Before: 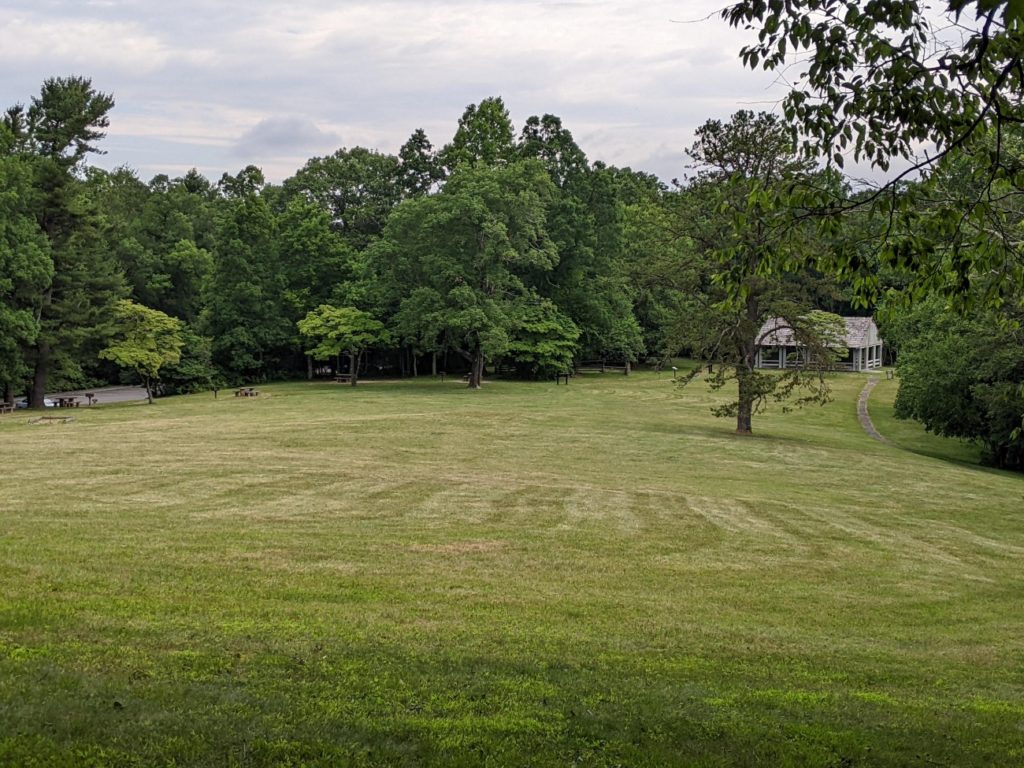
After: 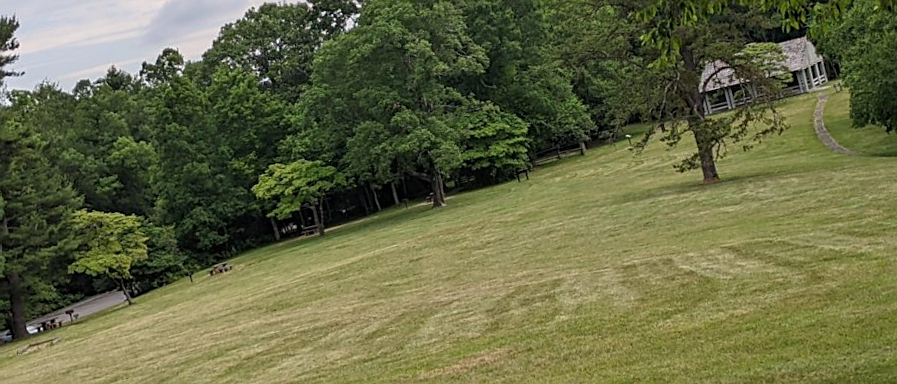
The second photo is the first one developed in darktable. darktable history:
crop and rotate: angle 0.03°, top 11.643%, right 5.651%, bottom 11.189%
sharpen: radius 1.864, amount 0.398, threshold 1.271
white balance: emerald 1
rotate and perspective: rotation -14.8°, crop left 0.1, crop right 0.903, crop top 0.25, crop bottom 0.748
